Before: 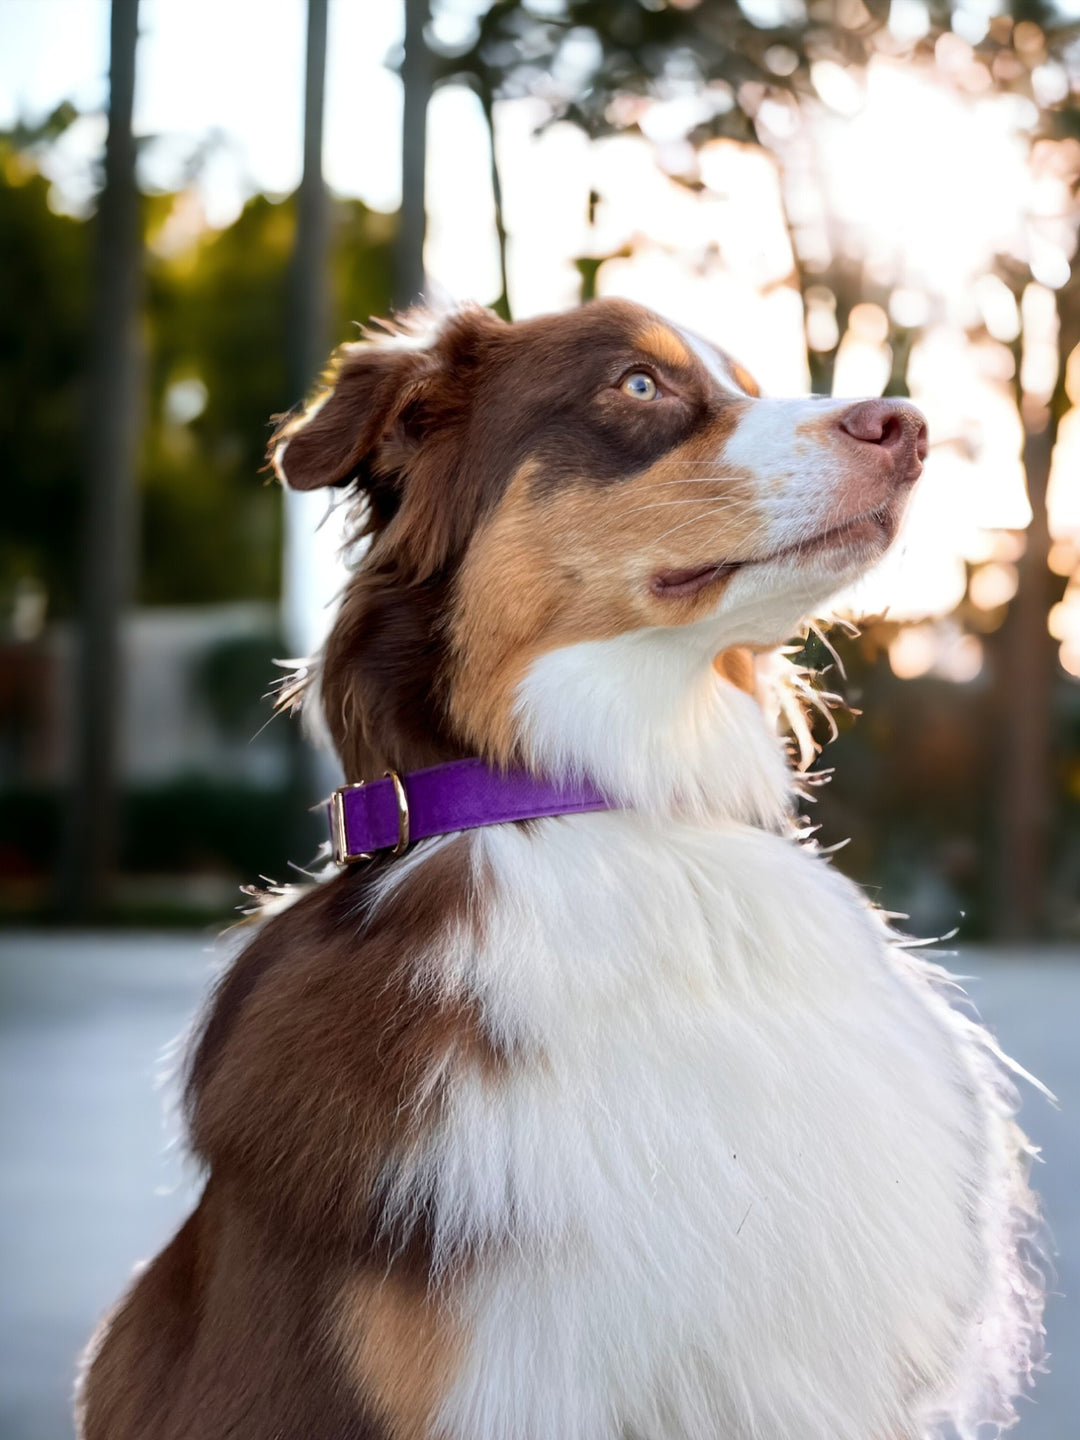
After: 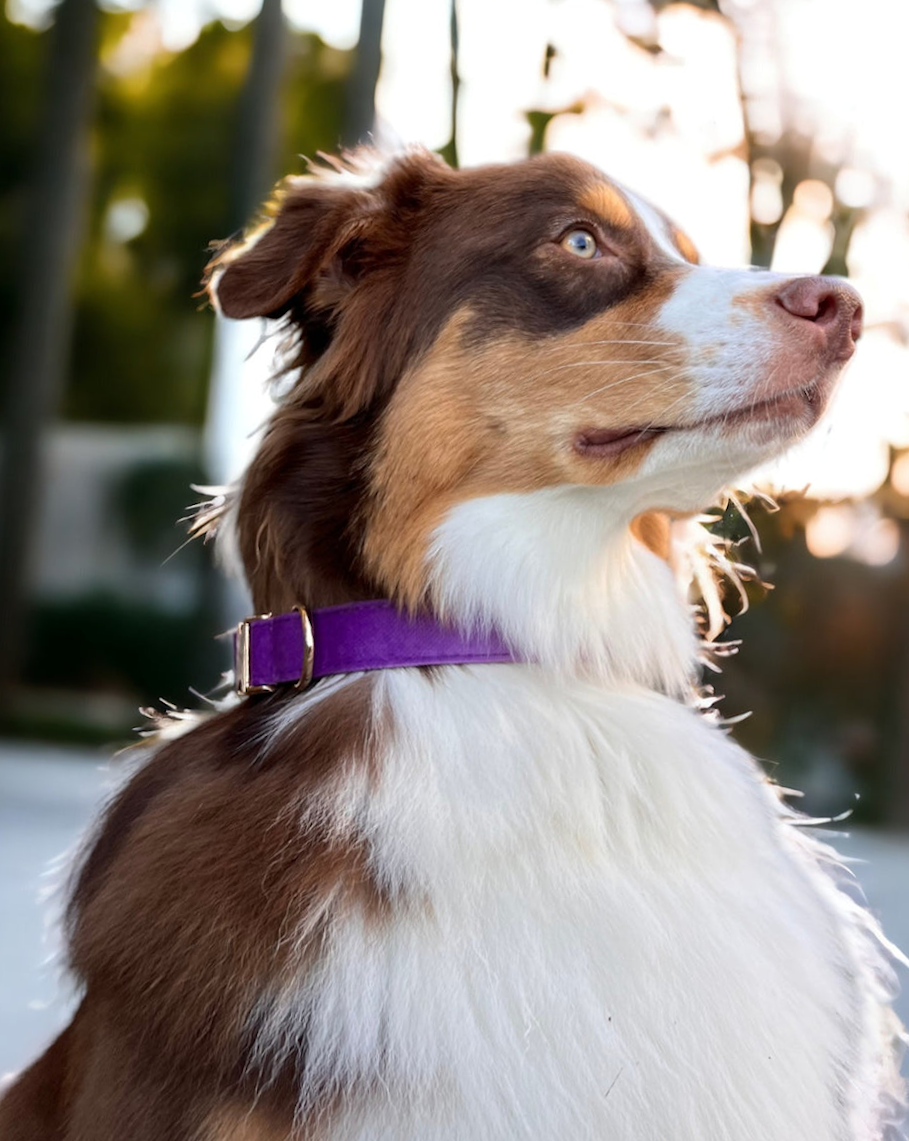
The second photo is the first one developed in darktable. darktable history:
crop and rotate: angle -3.27°, left 5.211%, top 5.211%, right 4.607%, bottom 4.607%
rotate and perspective: rotation 1.57°, crop left 0.018, crop right 0.982, crop top 0.039, crop bottom 0.961
